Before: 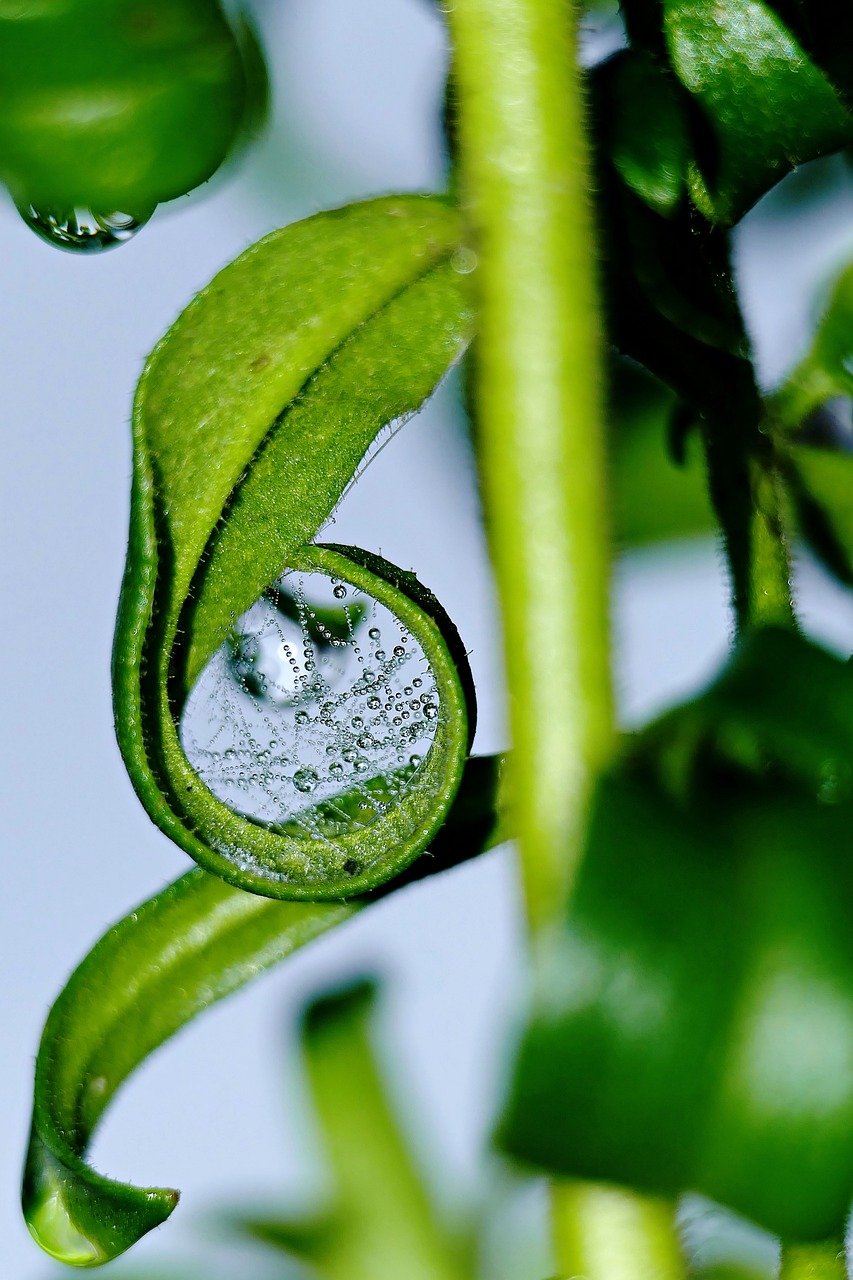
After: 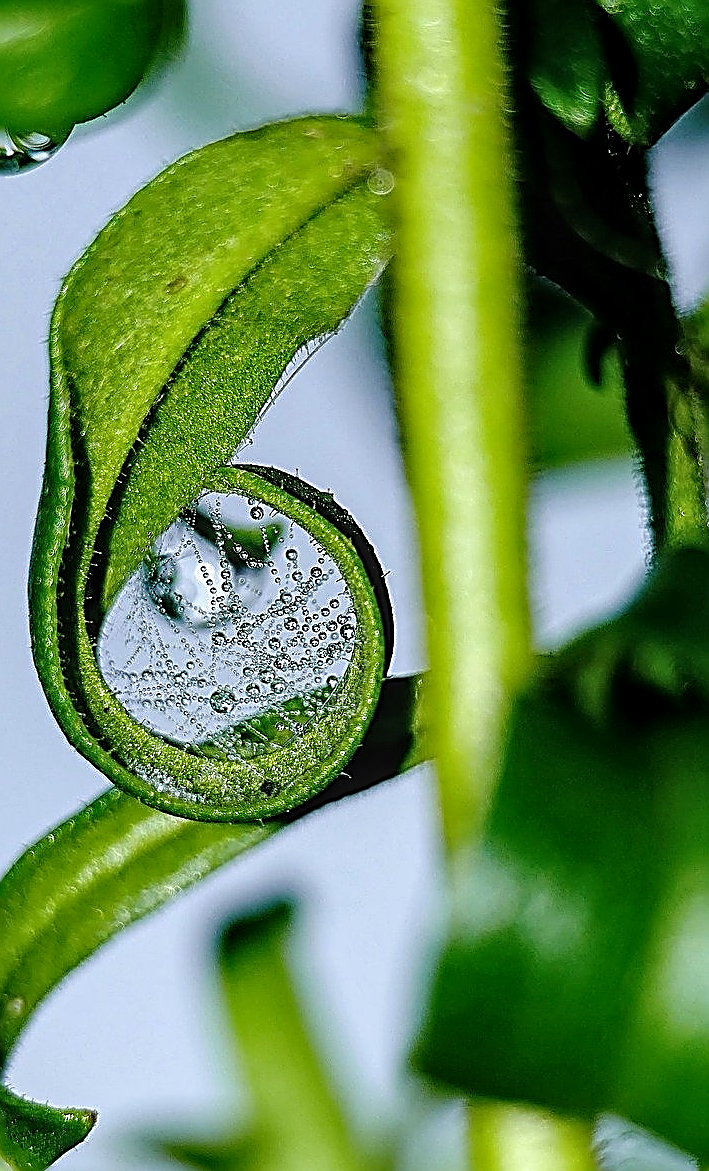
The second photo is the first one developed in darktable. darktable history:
sharpen: amount 1.986
local contrast: detail 130%
crop: left 9.825%, top 6.246%, right 6.994%, bottom 2.207%
